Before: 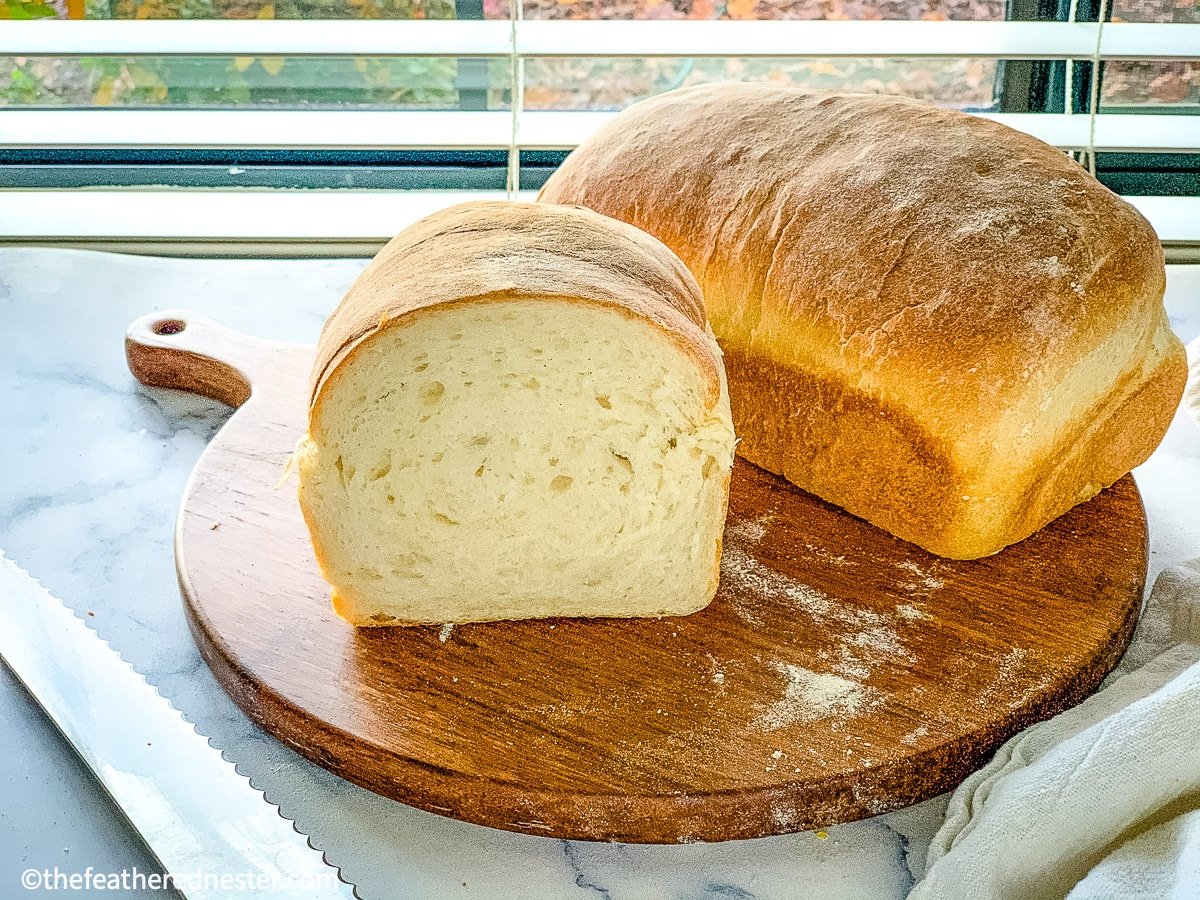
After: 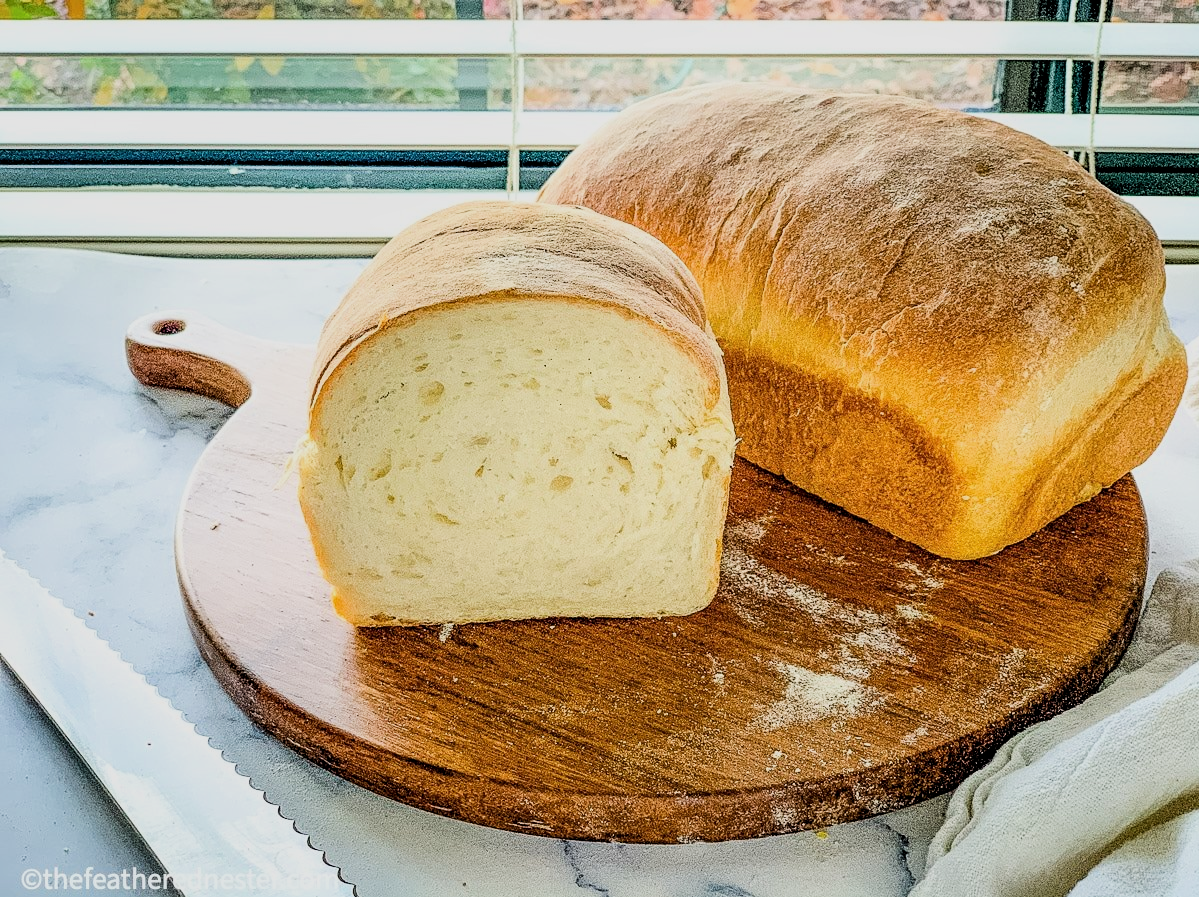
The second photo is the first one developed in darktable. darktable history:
crop: top 0.107%, bottom 0.167%
filmic rgb: black relative exposure -7.65 EV, white relative exposure 4.56 EV, threshold 3.05 EV, hardness 3.61, contrast 1.248, iterations of high-quality reconstruction 0, enable highlight reconstruction true
local contrast: highlights 102%, shadows 102%, detail 120%, midtone range 0.2
